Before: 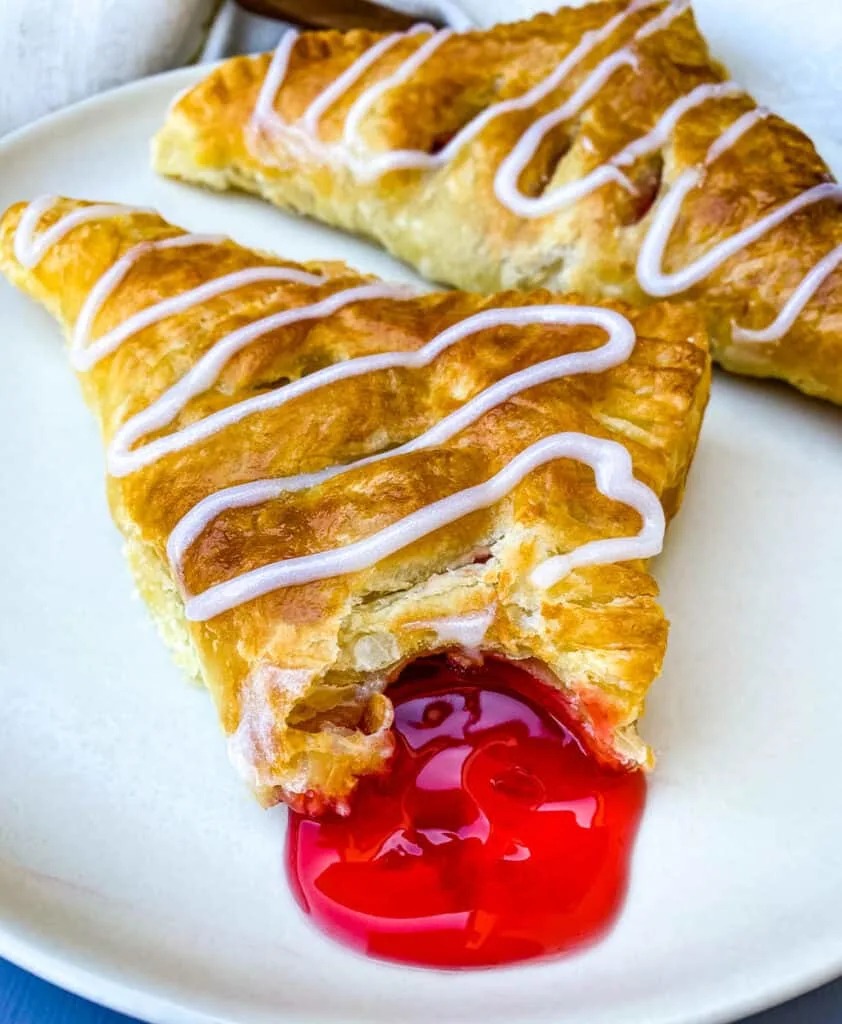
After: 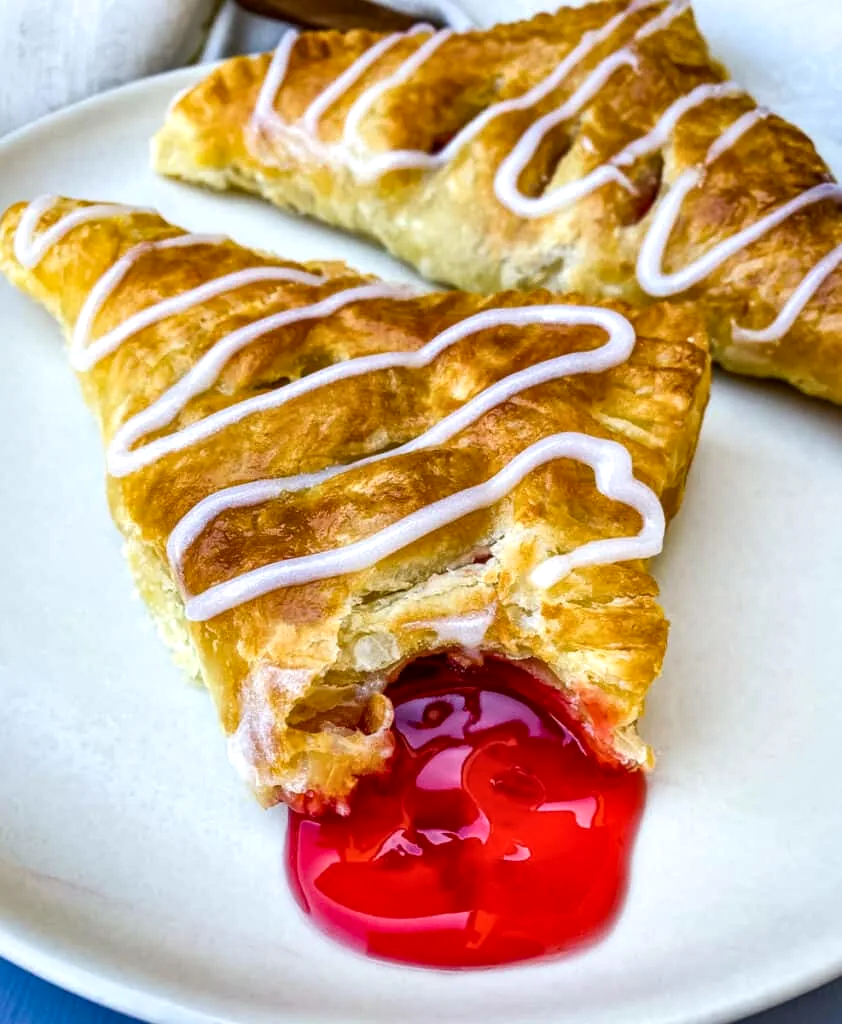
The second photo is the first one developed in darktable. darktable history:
local contrast: mode bilateral grid, contrast 21, coarseness 51, detail 148%, midtone range 0.2
